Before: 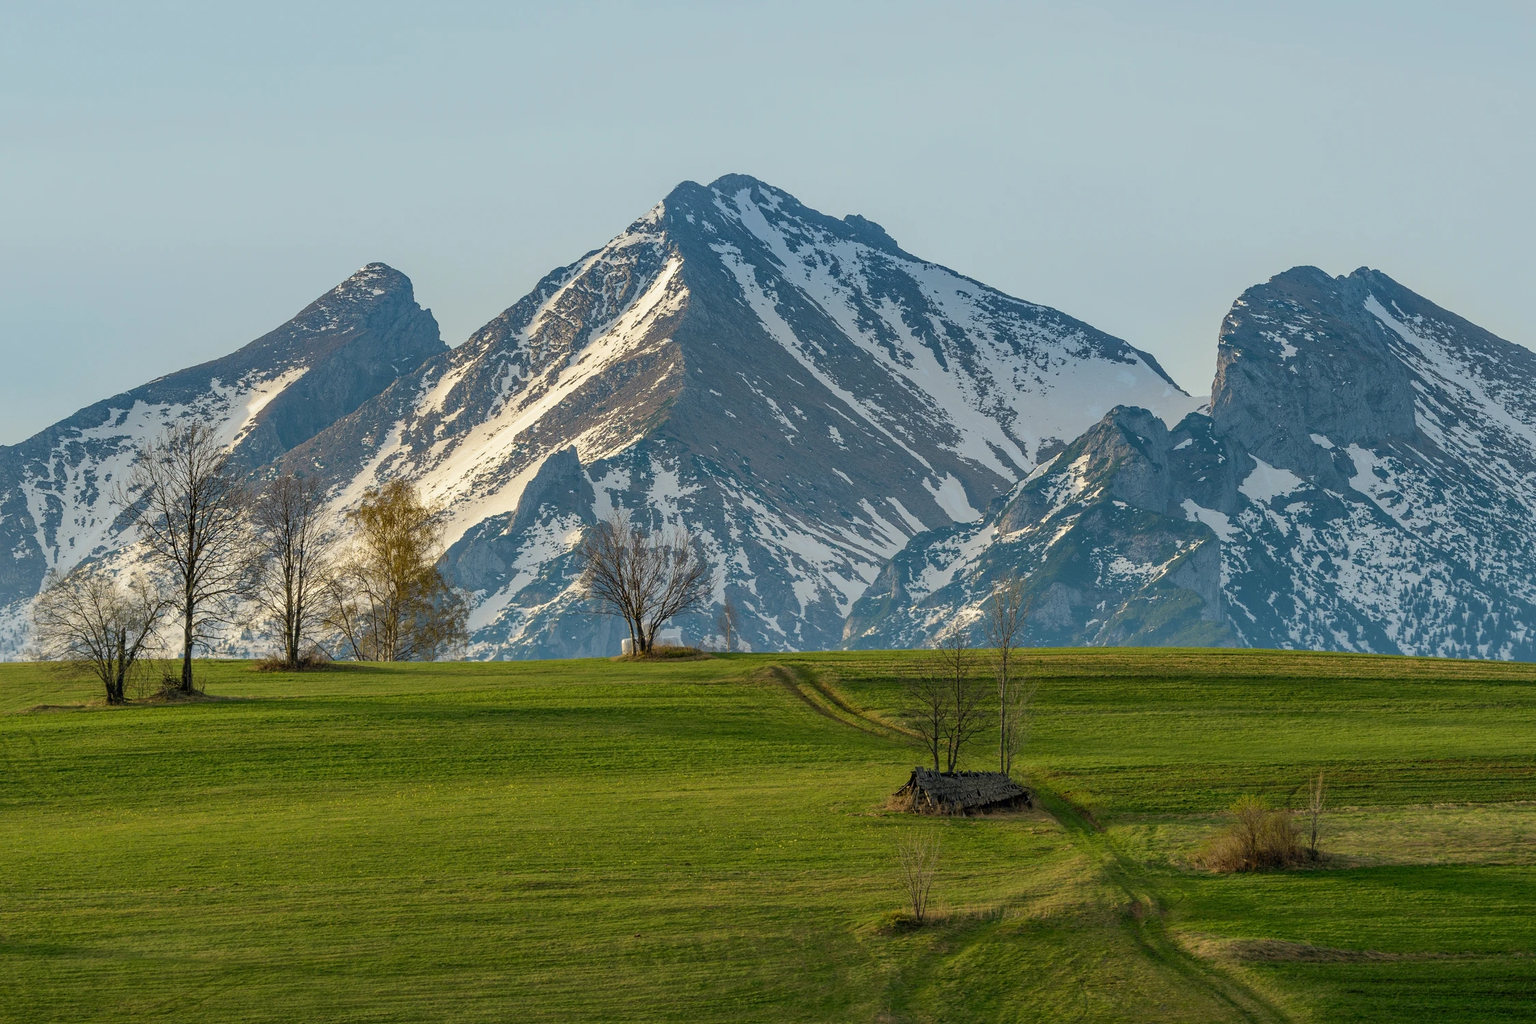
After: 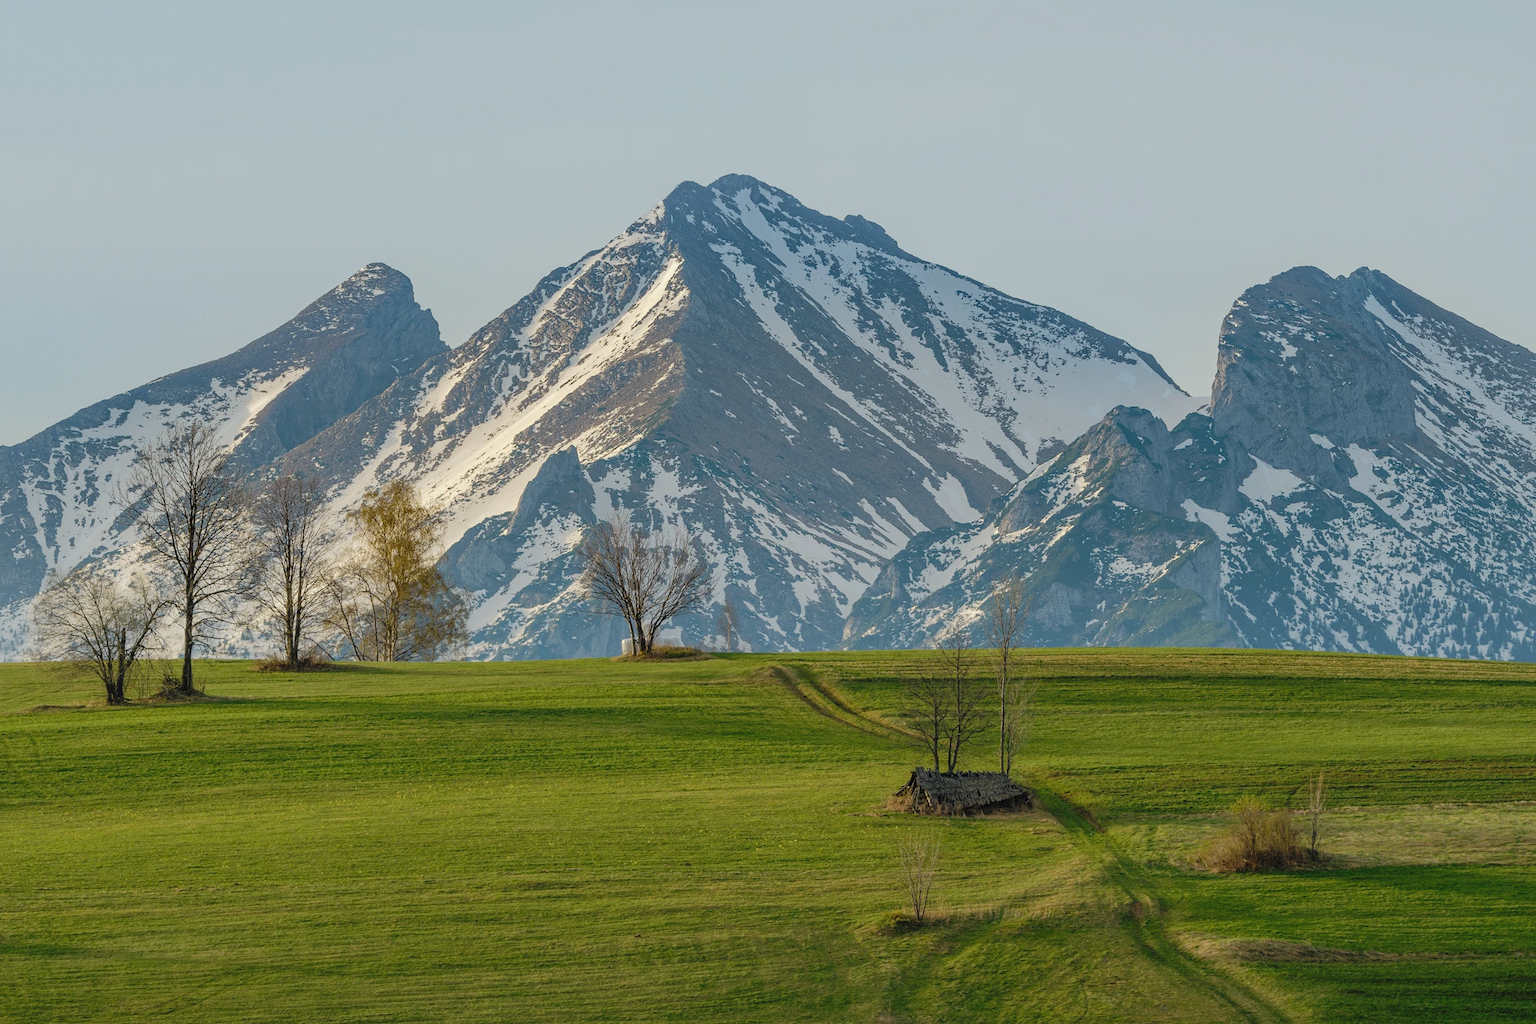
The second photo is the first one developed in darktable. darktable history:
tone curve: curves: ch0 [(0, 0) (0.003, 0.048) (0.011, 0.055) (0.025, 0.065) (0.044, 0.089) (0.069, 0.111) (0.1, 0.132) (0.136, 0.163) (0.177, 0.21) (0.224, 0.259) (0.277, 0.323) (0.335, 0.385) (0.399, 0.442) (0.468, 0.508) (0.543, 0.578) (0.623, 0.648) (0.709, 0.716) (0.801, 0.781) (0.898, 0.845) (1, 1)], preserve colors none
